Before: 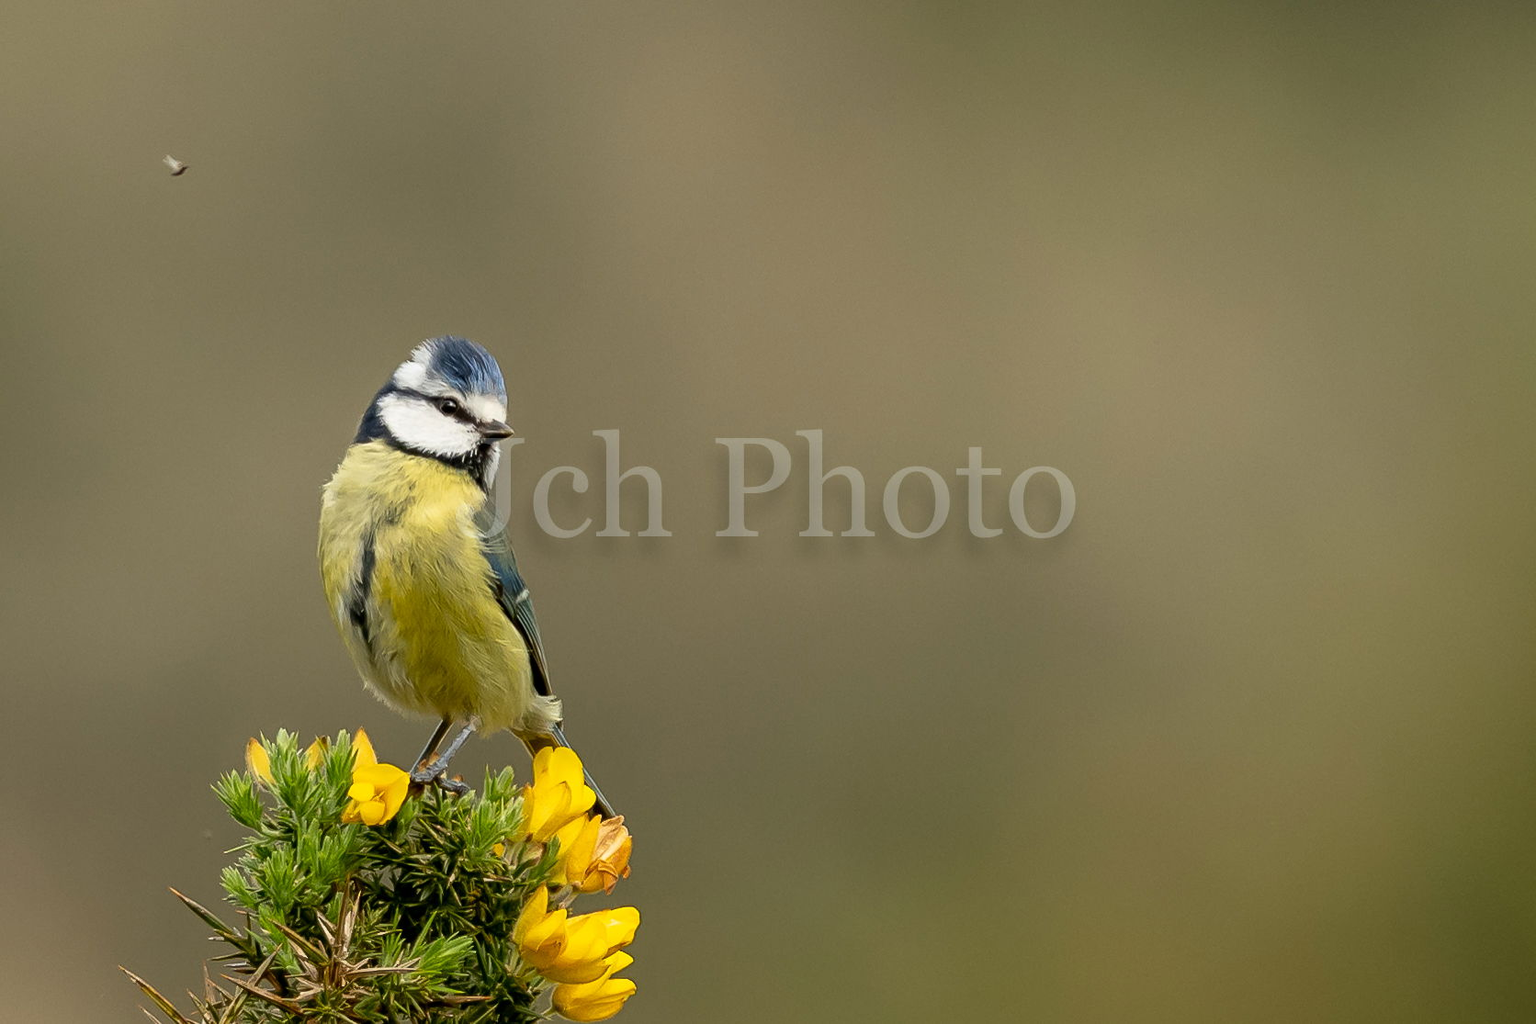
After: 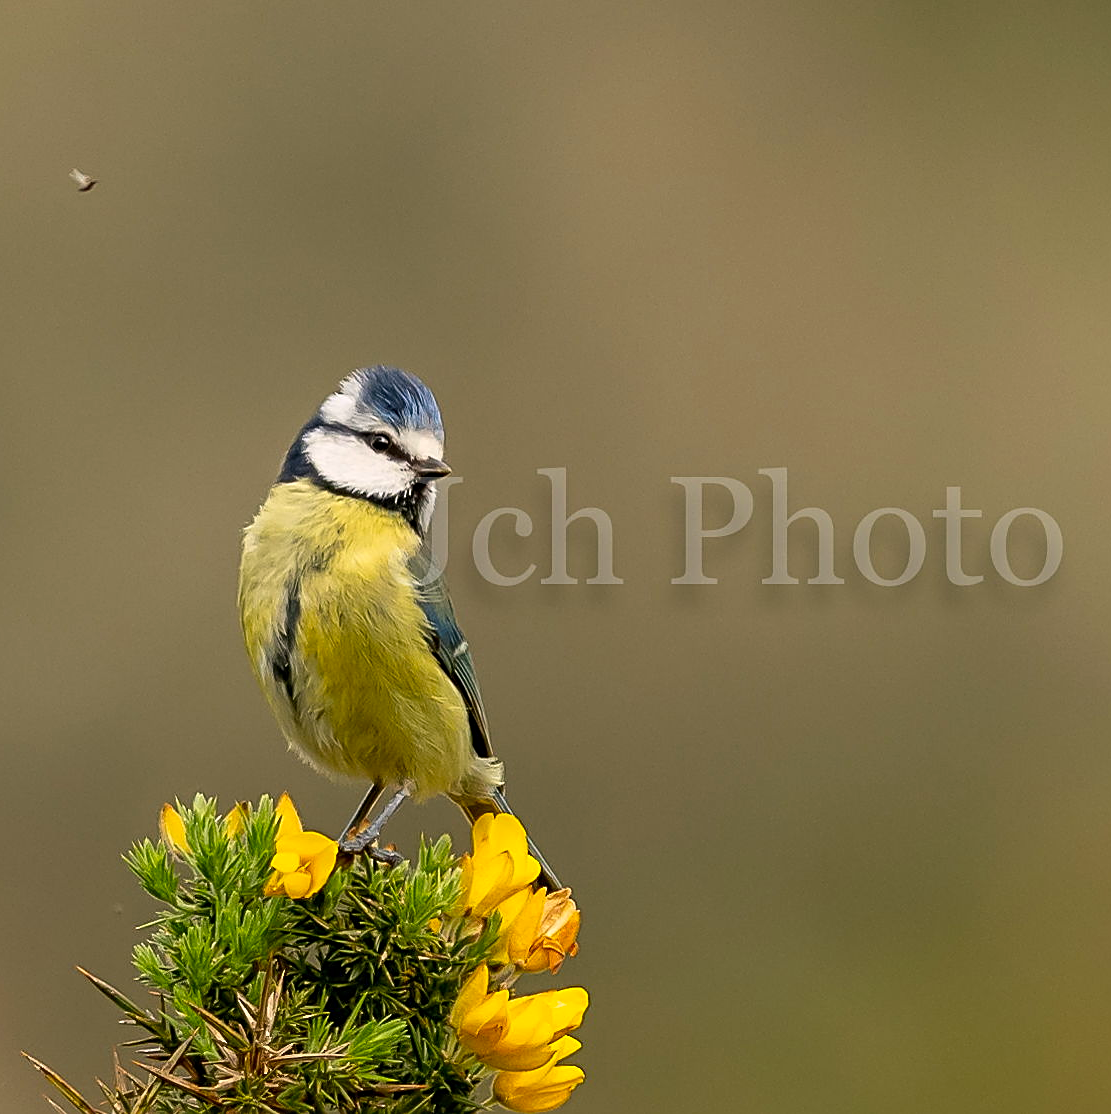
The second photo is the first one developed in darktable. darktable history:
crop and rotate: left 6.511%, right 27.041%
sharpen: amount 0.551
color correction: highlights a* 3.19, highlights b* 1.7, saturation 1.17
